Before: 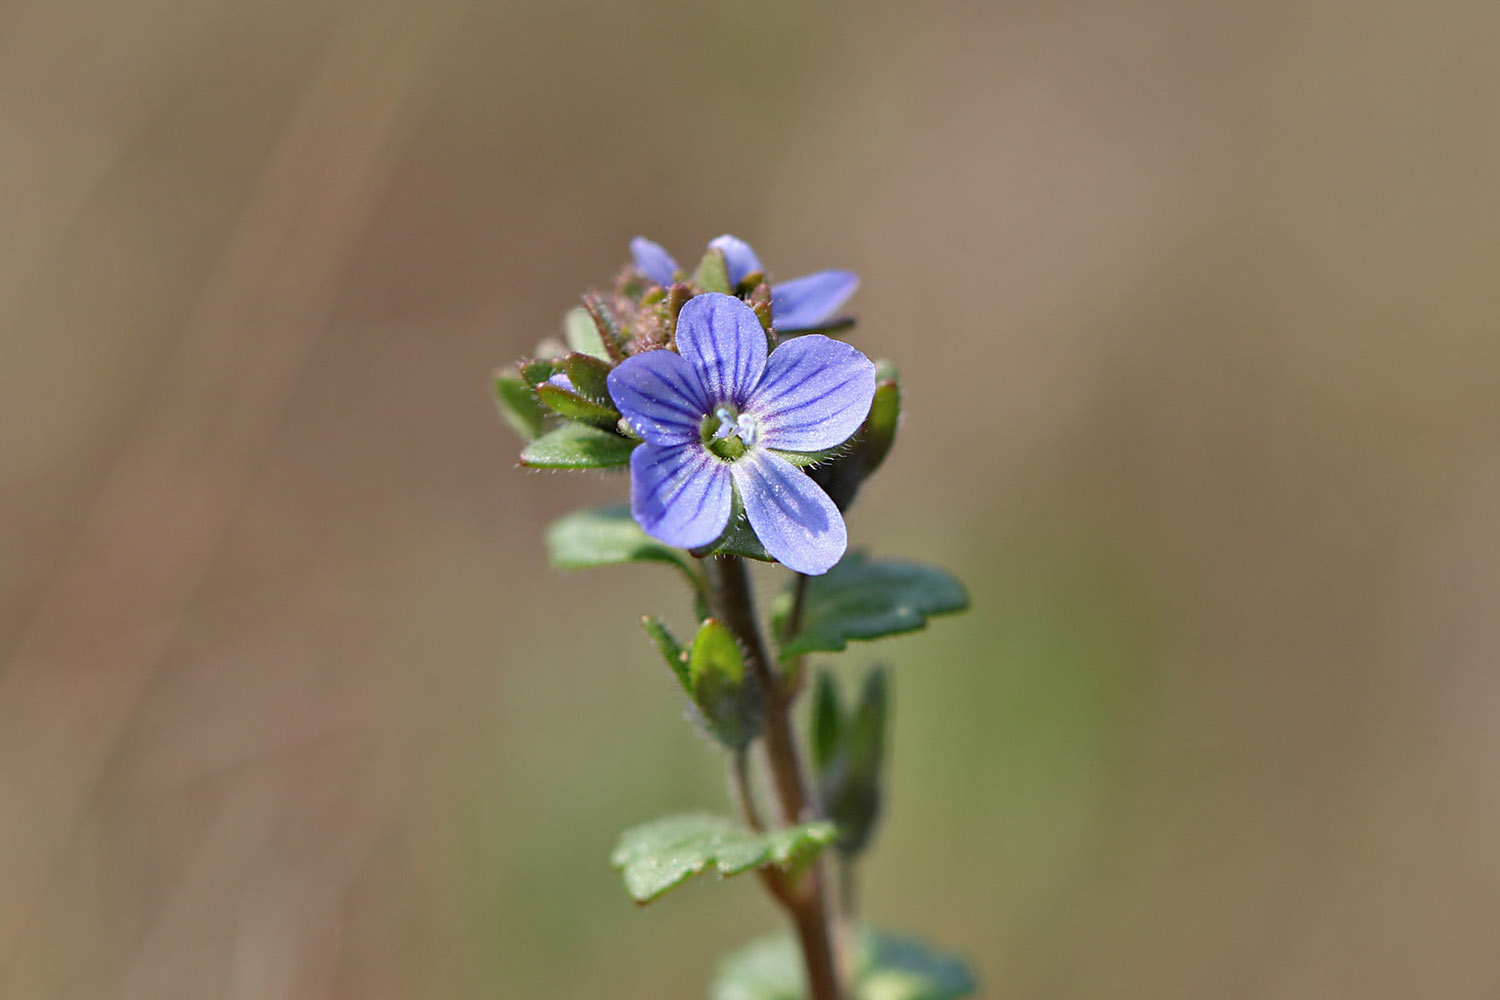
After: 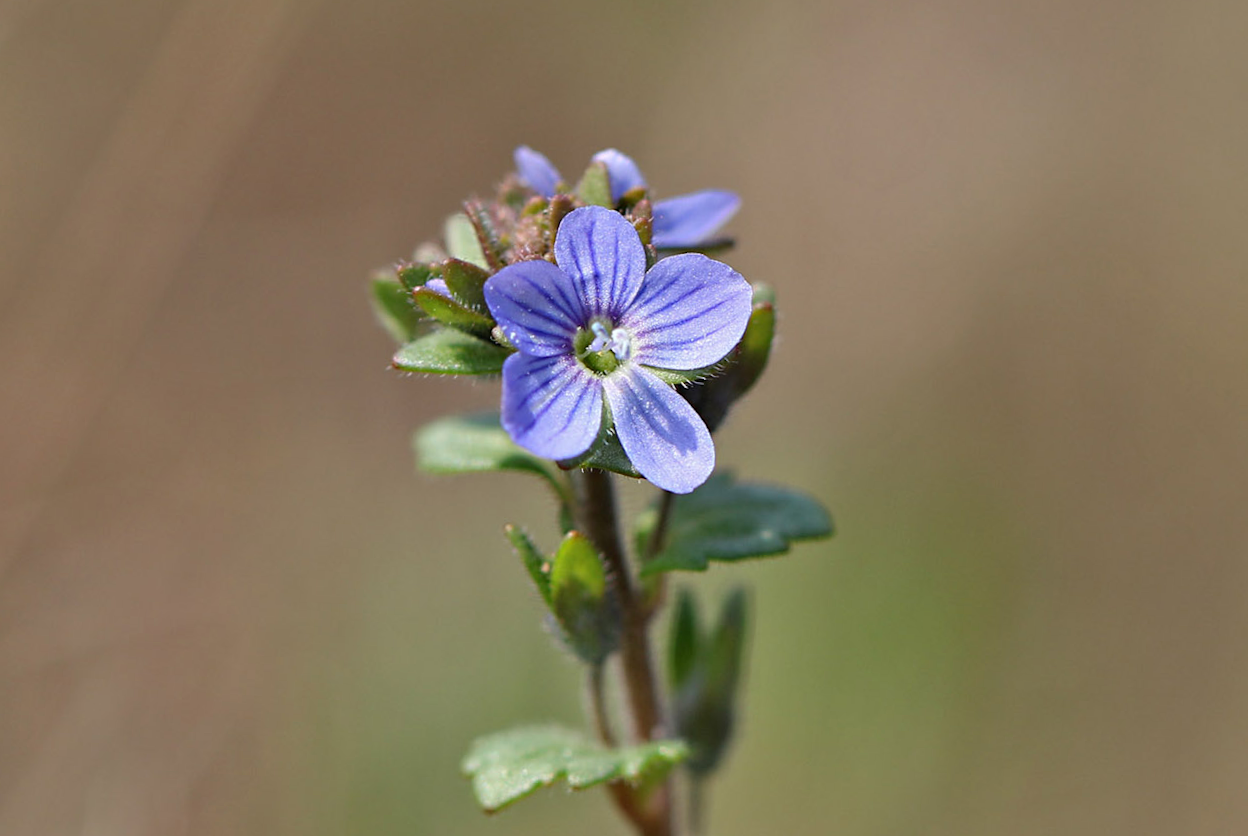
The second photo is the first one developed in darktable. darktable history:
crop and rotate: angle -3.13°, left 5.365%, top 5.218%, right 4.716%, bottom 4.398%
